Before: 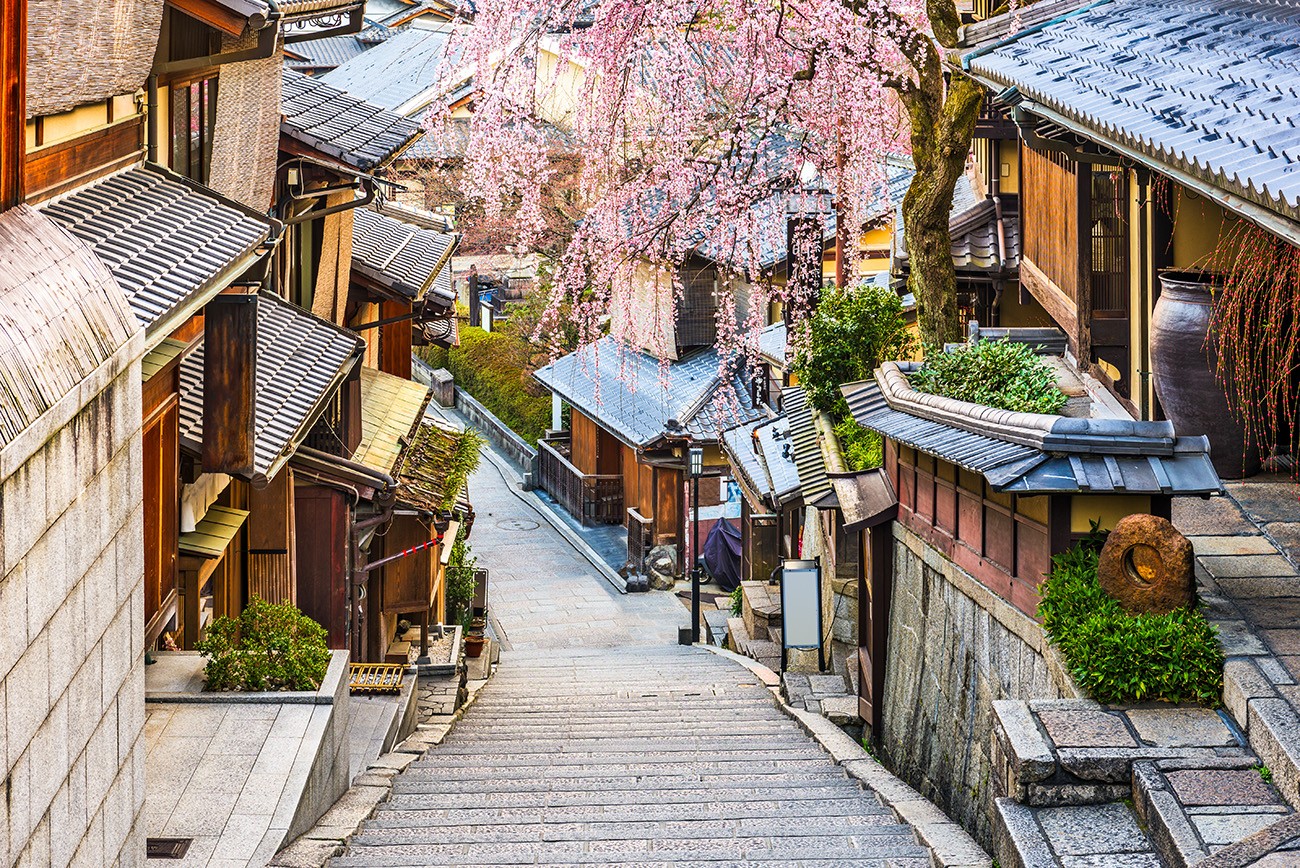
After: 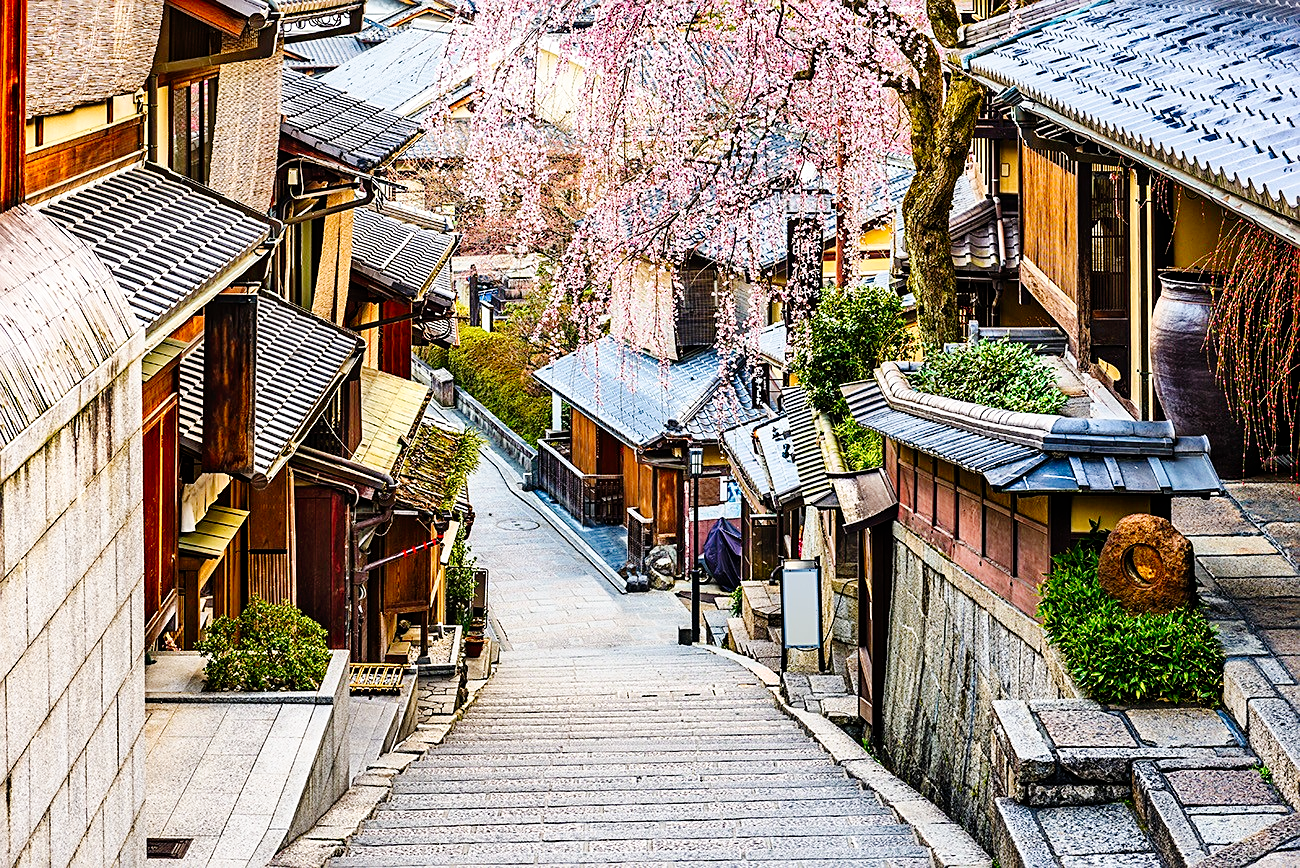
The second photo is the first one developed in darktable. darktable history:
sharpen: on, module defaults
tone curve: curves: ch0 [(0, 0) (0.003, 0) (0.011, 0.001) (0.025, 0.003) (0.044, 0.005) (0.069, 0.012) (0.1, 0.023) (0.136, 0.039) (0.177, 0.088) (0.224, 0.15) (0.277, 0.239) (0.335, 0.334) (0.399, 0.43) (0.468, 0.526) (0.543, 0.621) (0.623, 0.711) (0.709, 0.791) (0.801, 0.87) (0.898, 0.949) (1, 1)], preserve colors none
